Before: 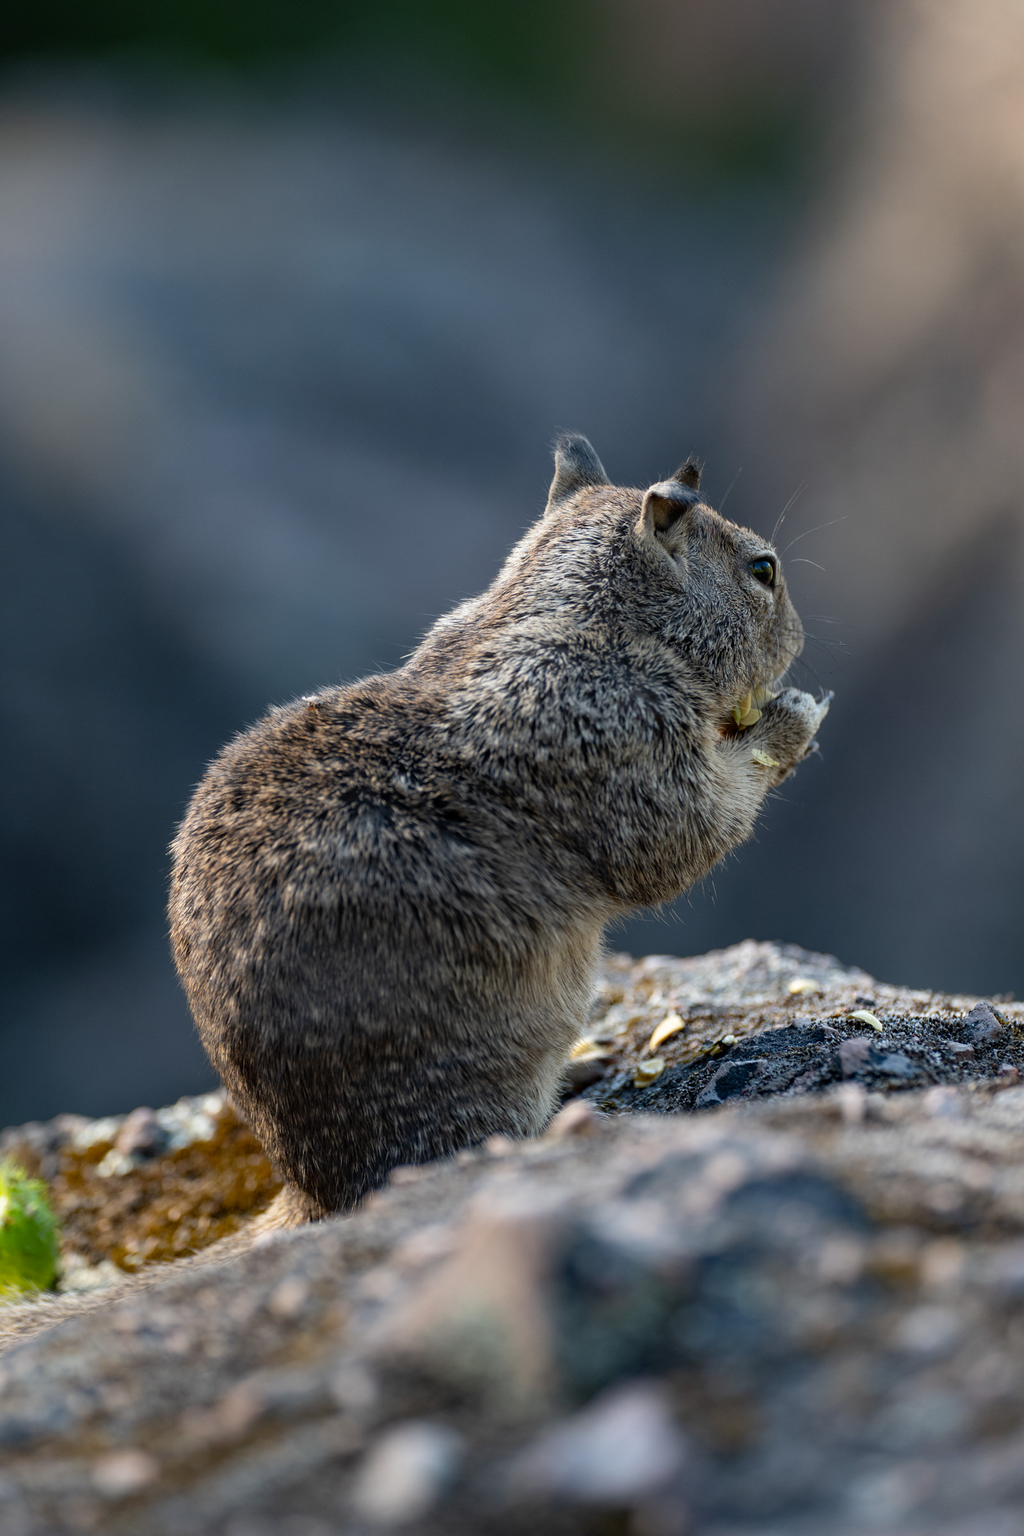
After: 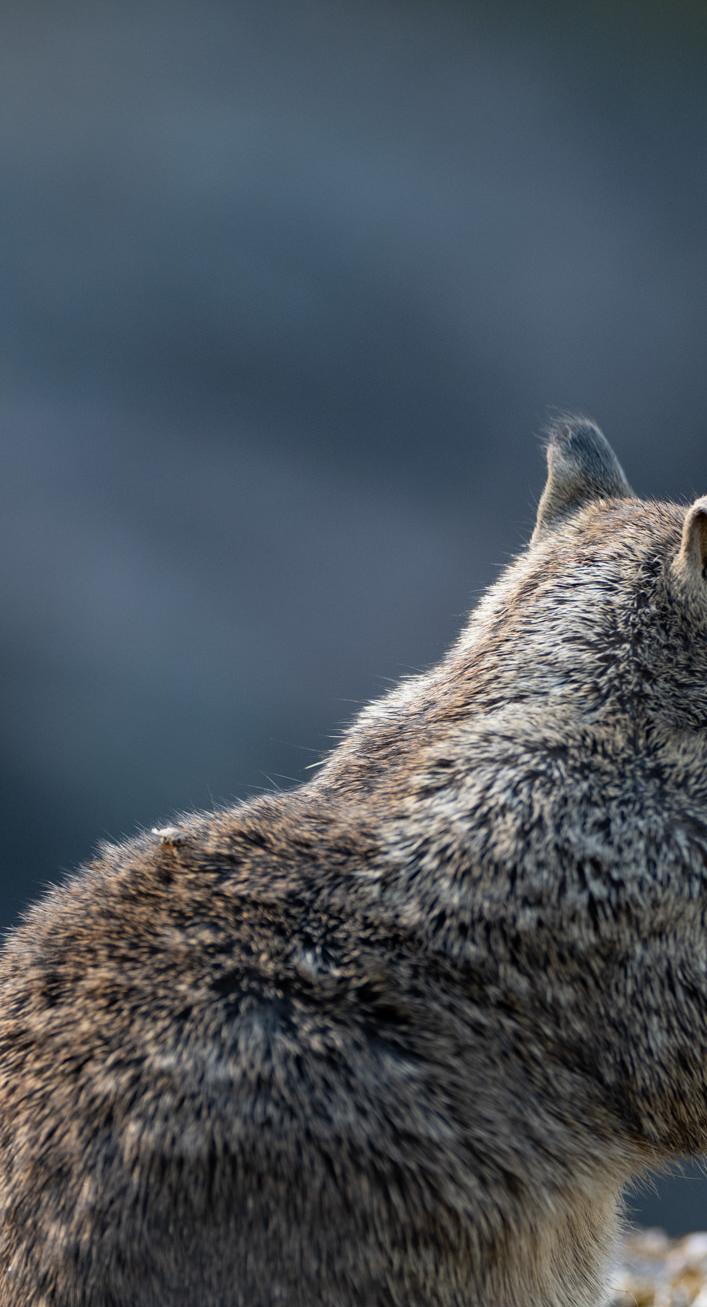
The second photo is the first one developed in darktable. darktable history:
crop: left 20.046%, top 10.853%, right 35.741%, bottom 34.663%
